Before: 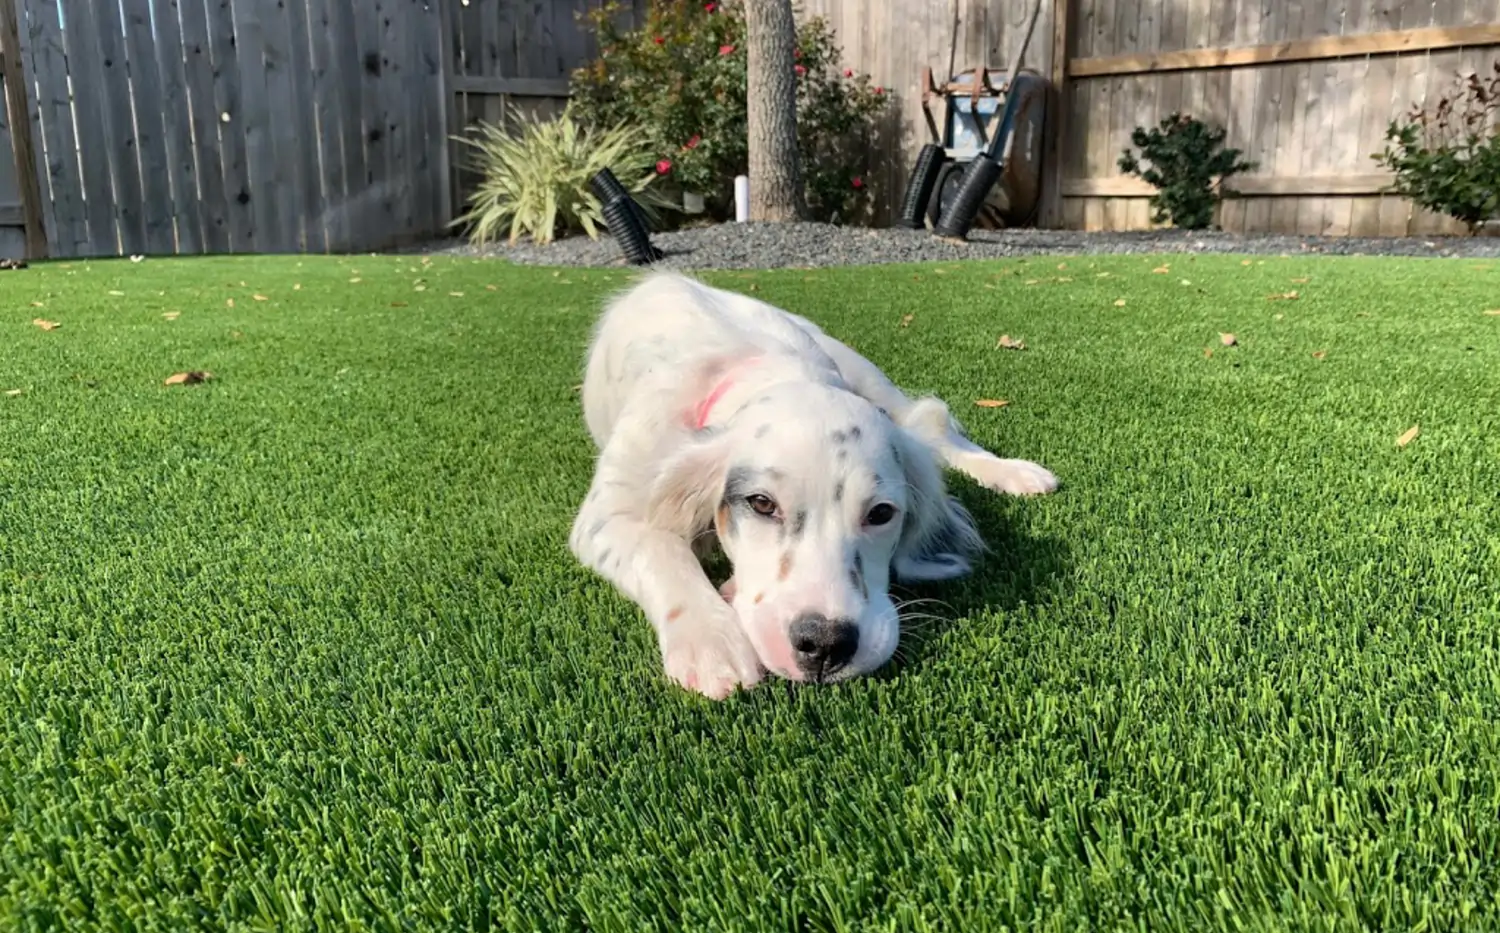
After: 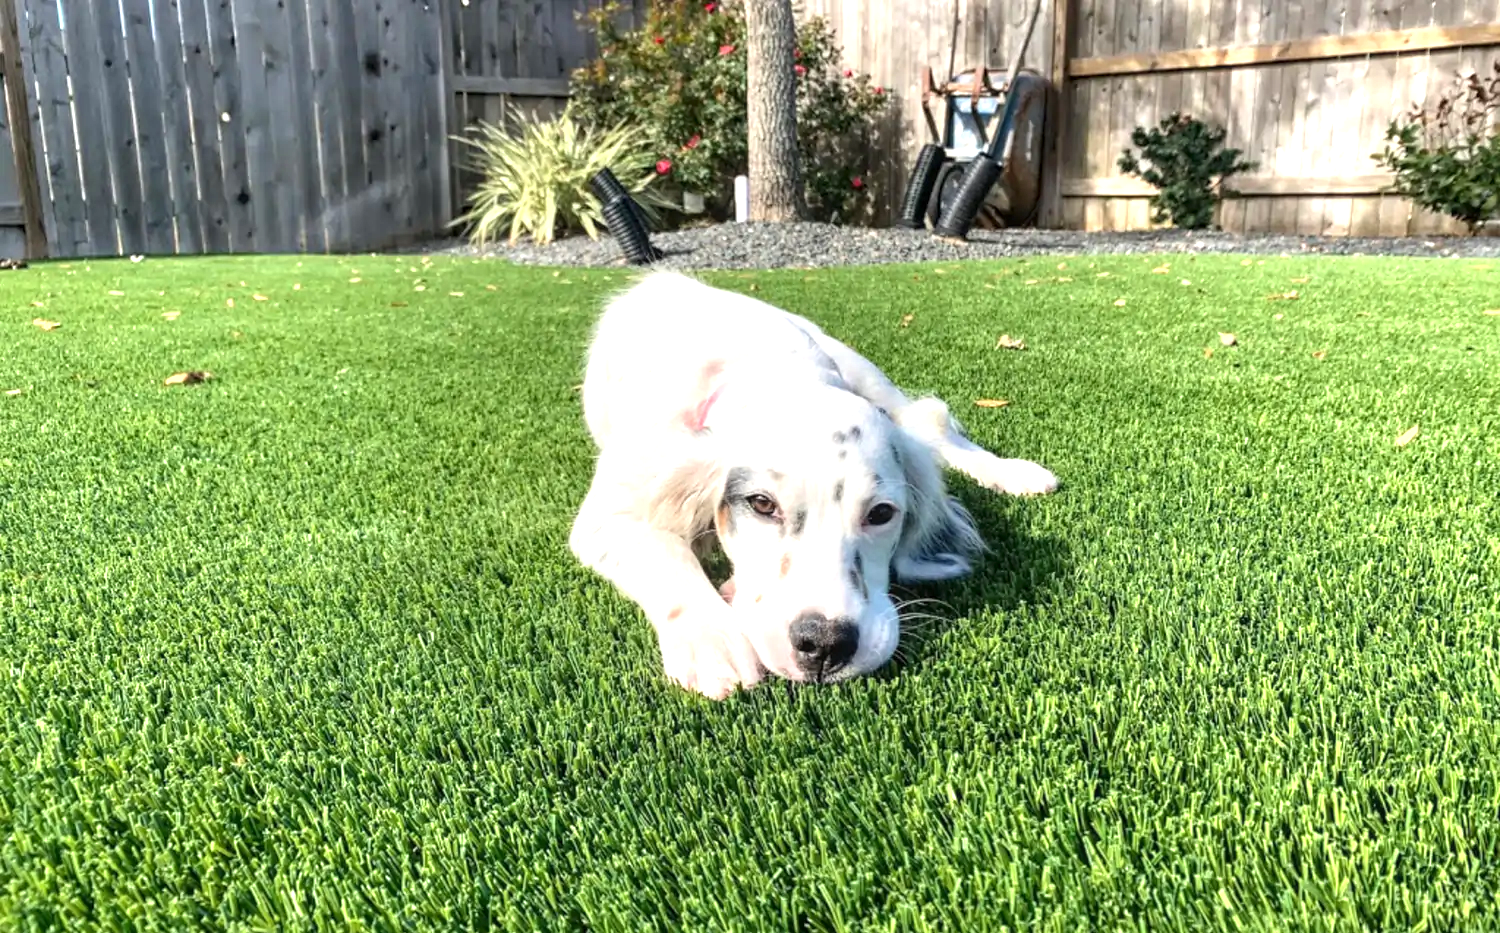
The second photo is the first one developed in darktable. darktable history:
local contrast: on, module defaults
exposure: black level correction 0, exposure 0.848 EV, compensate highlight preservation false
